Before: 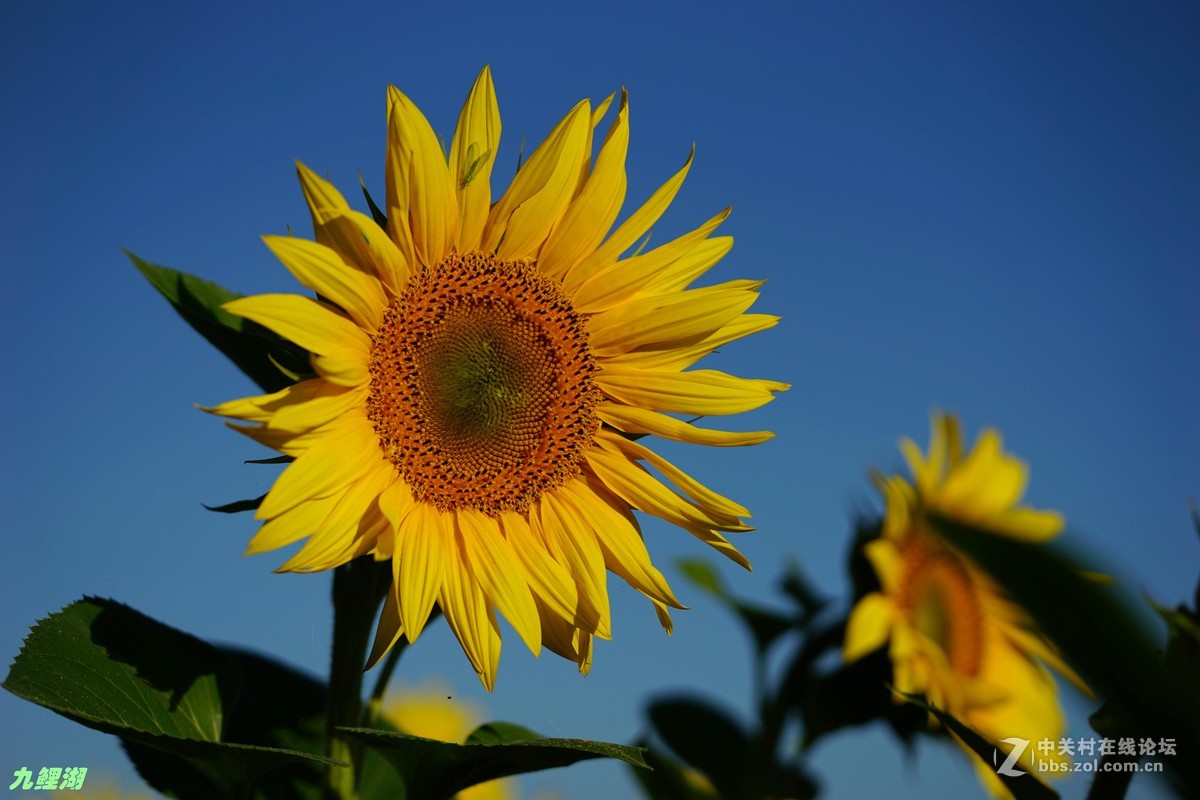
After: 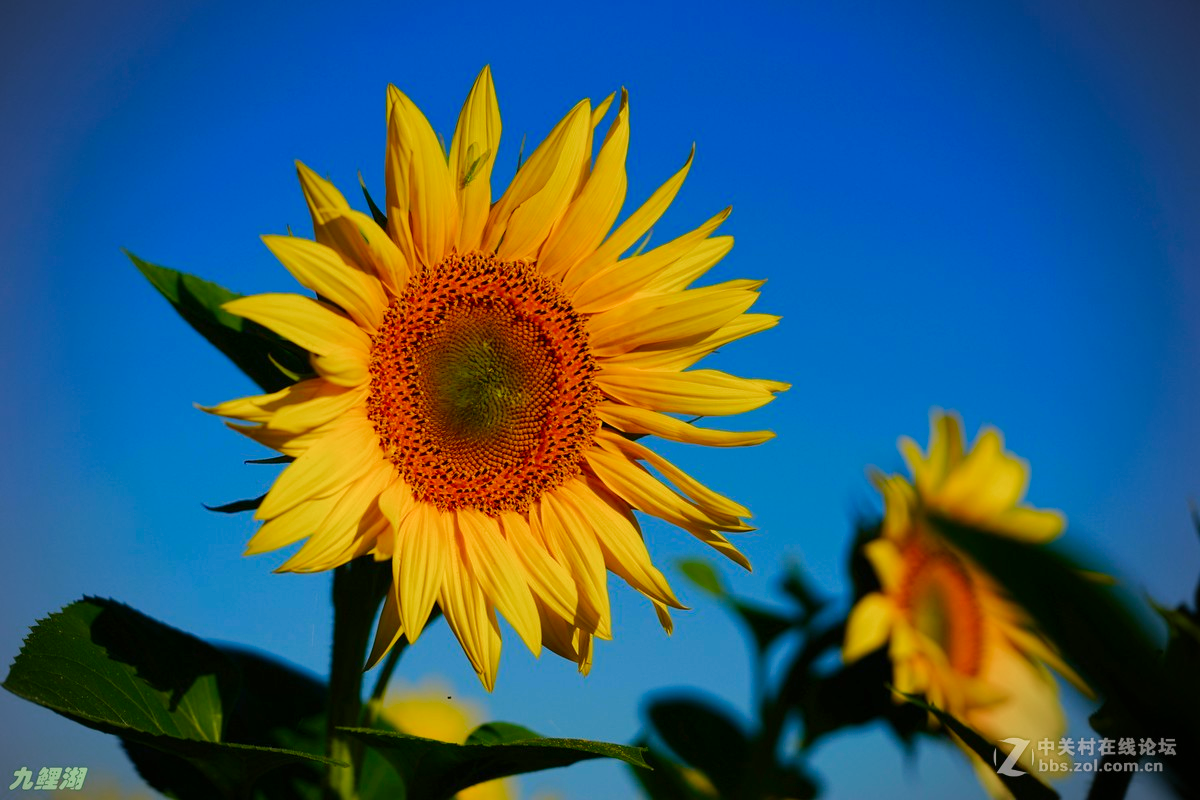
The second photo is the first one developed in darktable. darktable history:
vignetting: fall-off start 75.32%, width/height ratio 1.088
color balance rgb: shadows lift › chroma 1.01%, shadows lift › hue 217.97°, perceptual saturation grading › global saturation 20%, perceptual saturation grading › highlights -50.201%, perceptual saturation grading › shadows 31.041%, perceptual brilliance grading › mid-tones 9.07%, perceptual brilliance grading › shadows 15.001%, global vibrance 20%
color correction: highlights a* 3.38, highlights b* 1.69, saturation 1.23
